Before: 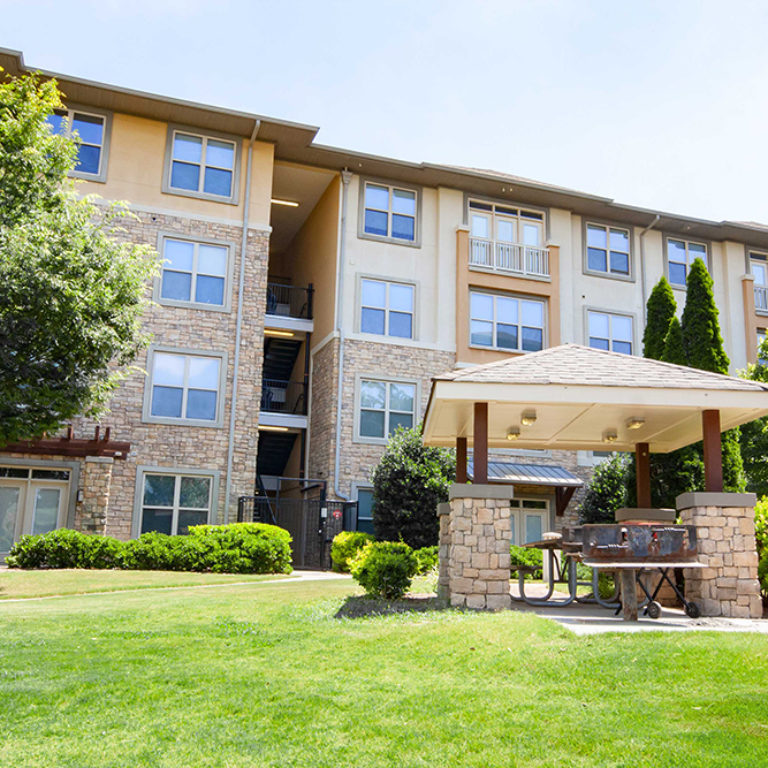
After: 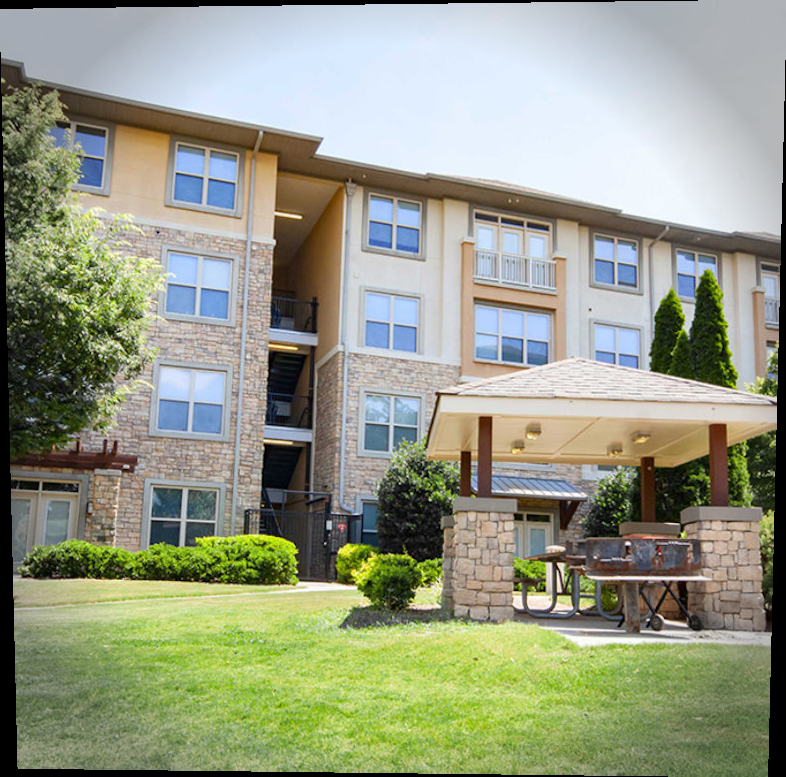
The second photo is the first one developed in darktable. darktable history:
rotate and perspective: lens shift (vertical) 0.048, lens shift (horizontal) -0.024, automatic cropping off
vignetting: fall-off start 88.03%, fall-off radius 24.9%
